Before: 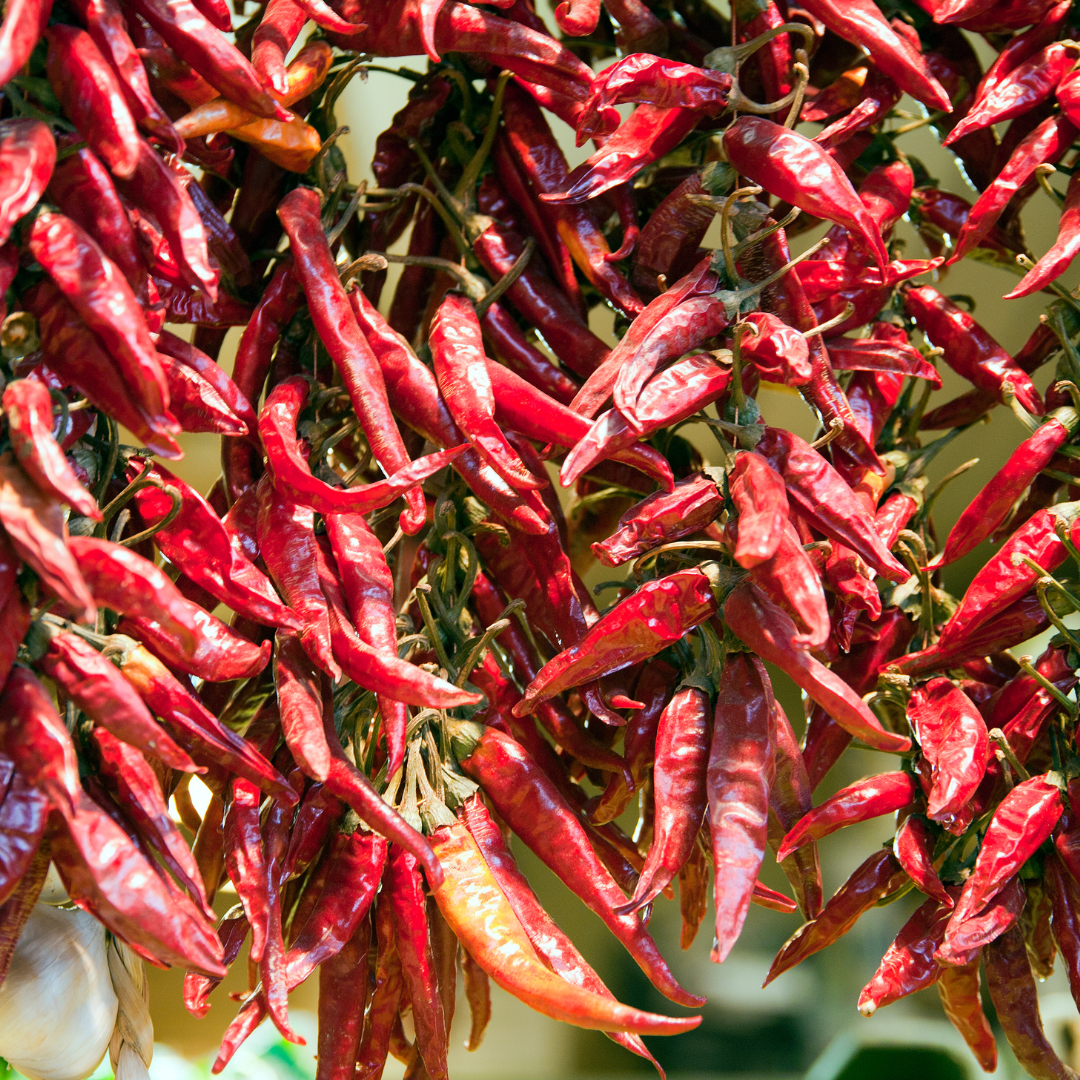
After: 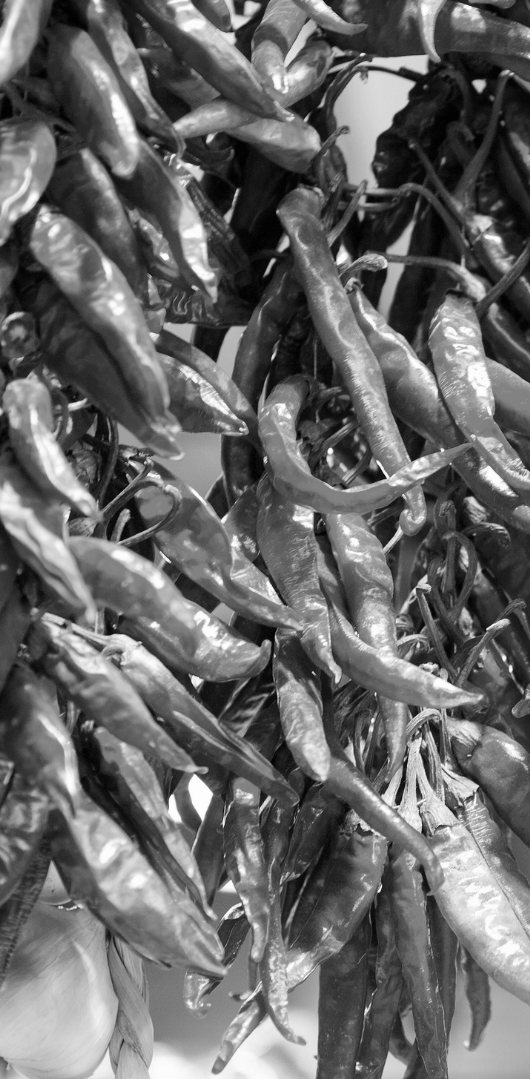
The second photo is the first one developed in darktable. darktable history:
crop and rotate: left 0%, top 0%, right 50.845%
color contrast: green-magenta contrast 0, blue-yellow contrast 0
